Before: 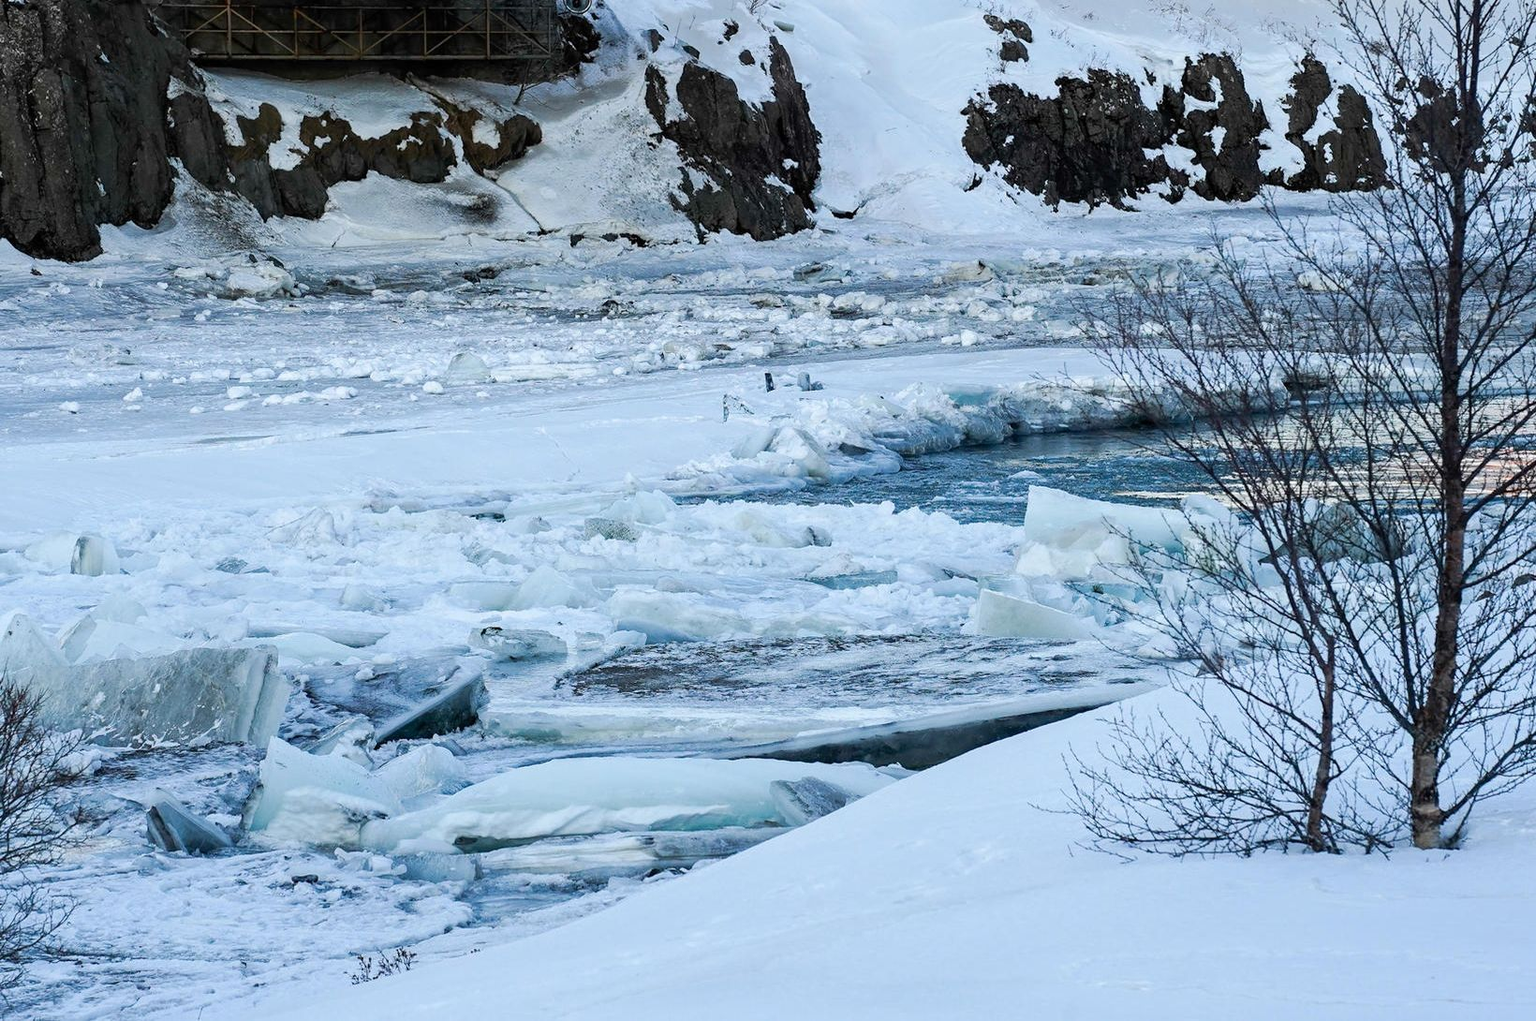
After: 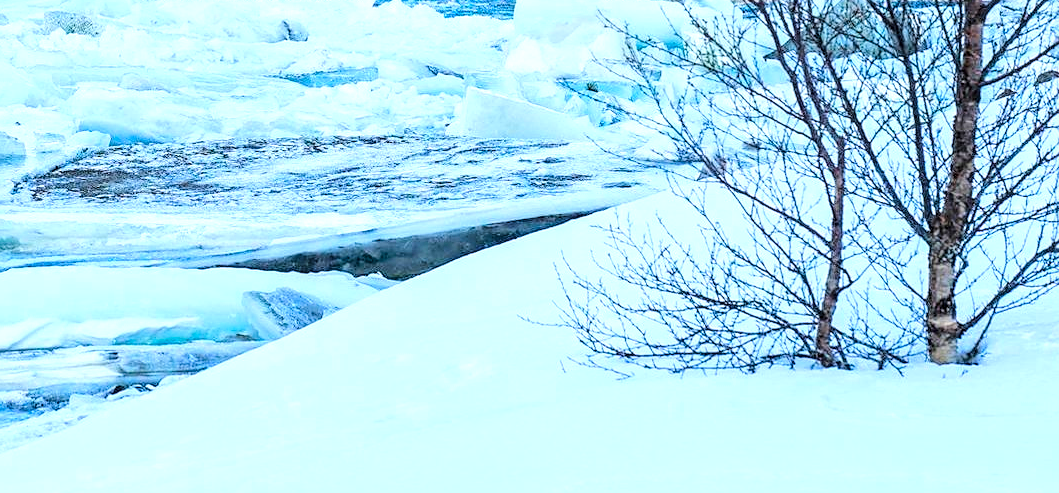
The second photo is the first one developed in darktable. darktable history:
sharpen: radius 1.533, amount 0.356, threshold 1.339
crop and rotate: left 35.38%, top 49.735%, bottom 5.01%
exposure: exposure 0.67 EV, compensate highlight preservation false
tone curve: curves: ch0 [(0, 0) (0.033, 0.016) (0.171, 0.127) (0.33, 0.331) (0.432, 0.475) (0.601, 0.665) (0.843, 0.876) (1, 1)]; ch1 [(0, 0) (0.339, 0.349) (0.445, 0.42) (0.476, 0.47) (0.501, 0.499) (0.516, 0.525) (0.548, 0.563) (0.584, 0.633) (0.728, 0.746) (1, 1)]; ch2 [(0, 0) (0.327, 0.324) (0.417, 0.44) (0.46, 0.453) (0.502, 0.498) (0.517, 0.524) (0.53, 0.554) (0.579, 0.599) (0.745, 0.704) (1, 1)], color space Lab, linked channels, preserve colors none
contrast brightness saturation: contrast 0.068, brightness 0.172, saturation 0.403
local contrast: detail 140%
